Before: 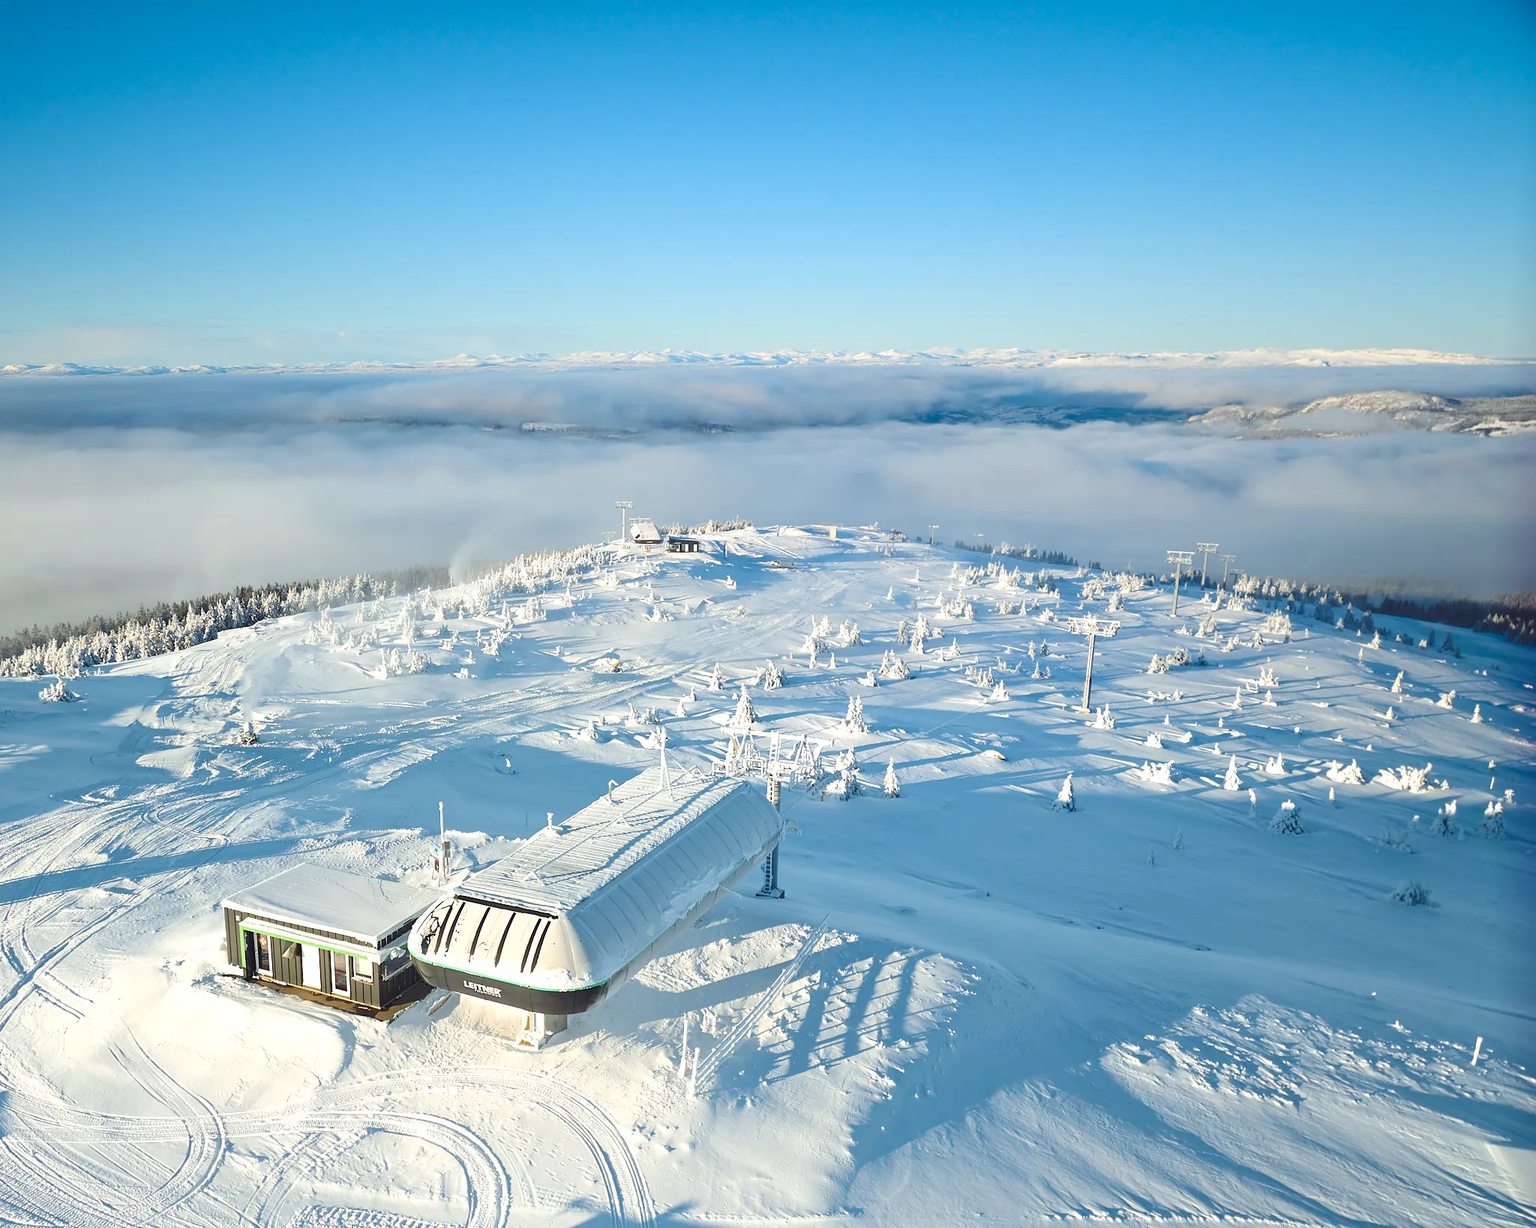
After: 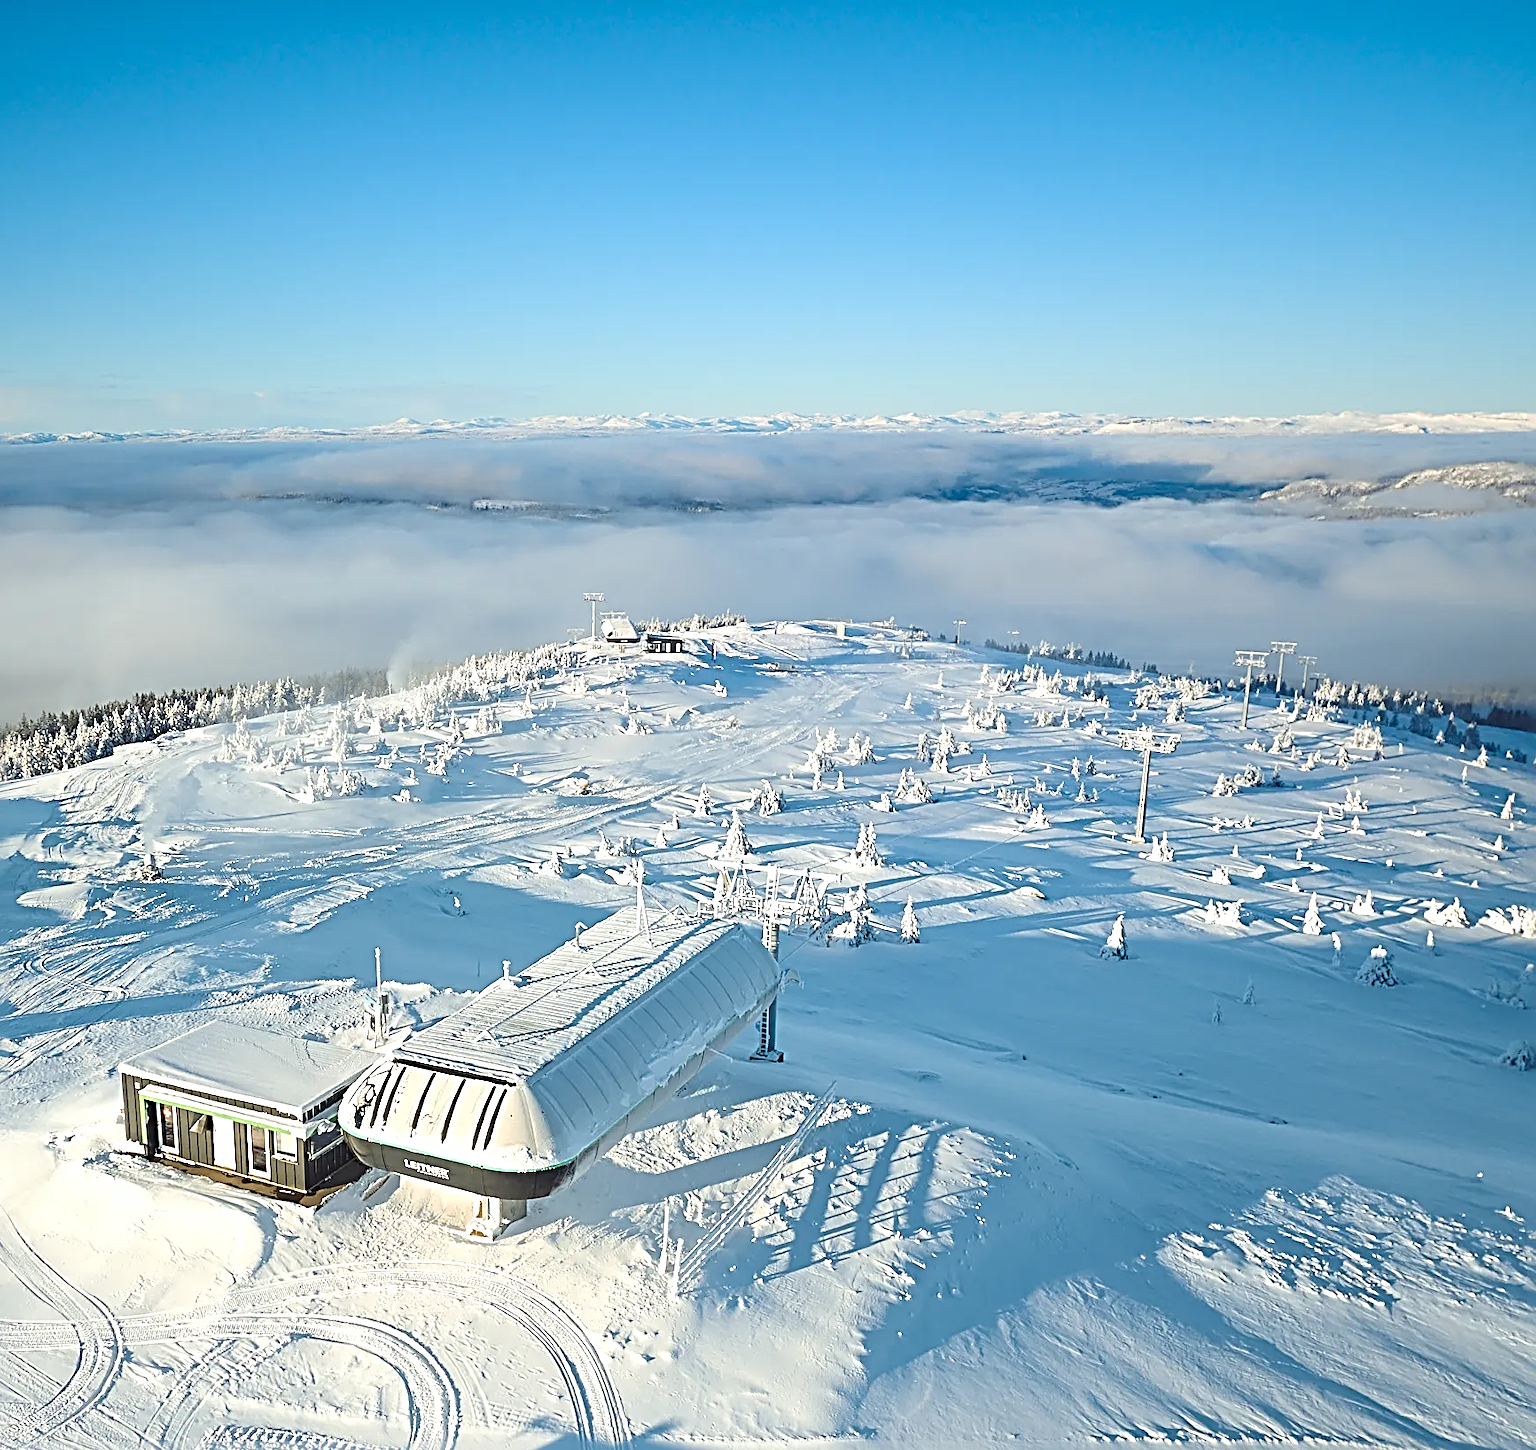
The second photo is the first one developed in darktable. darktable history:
sharpen: radius 3.67, amount 0.941
crop: left 7.942%, right 7.415%
